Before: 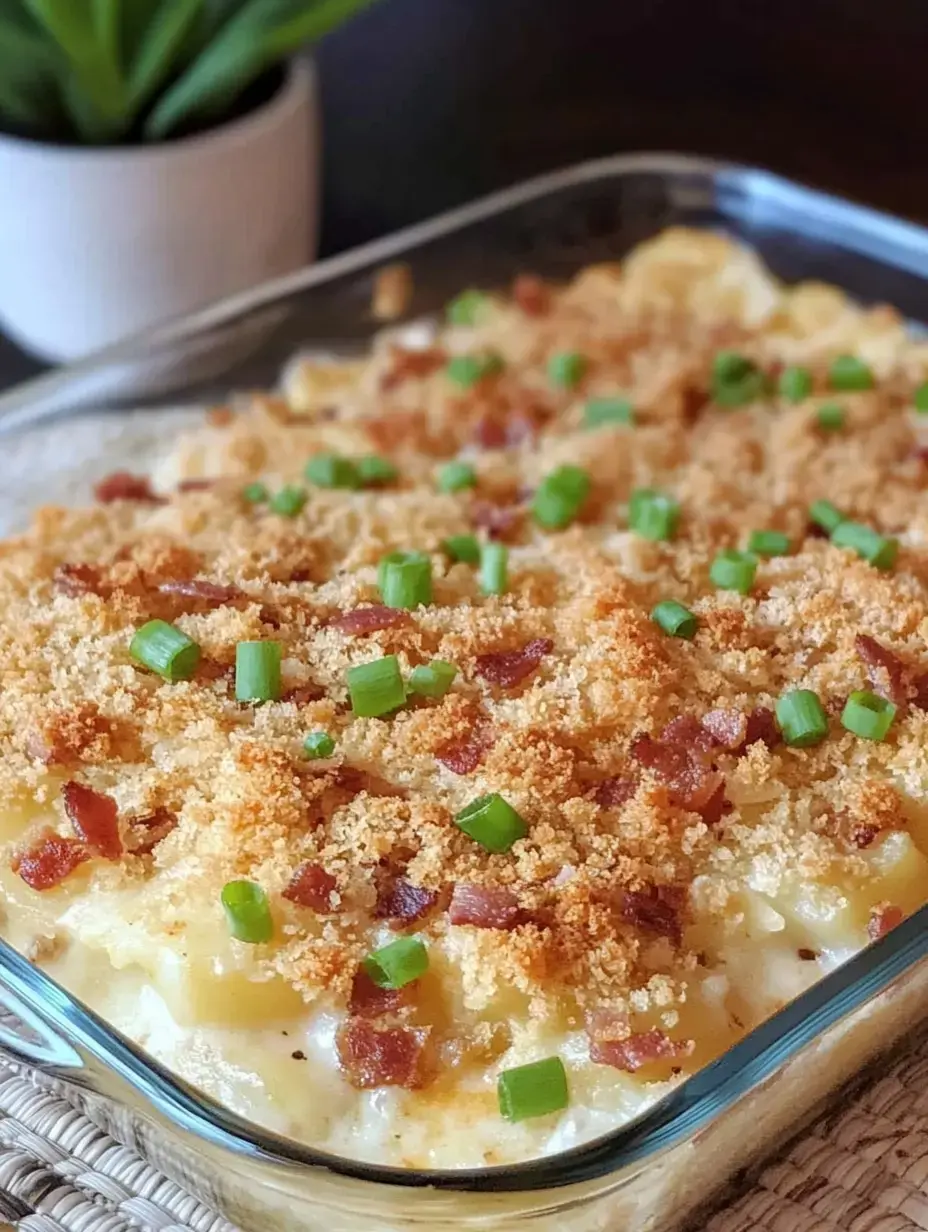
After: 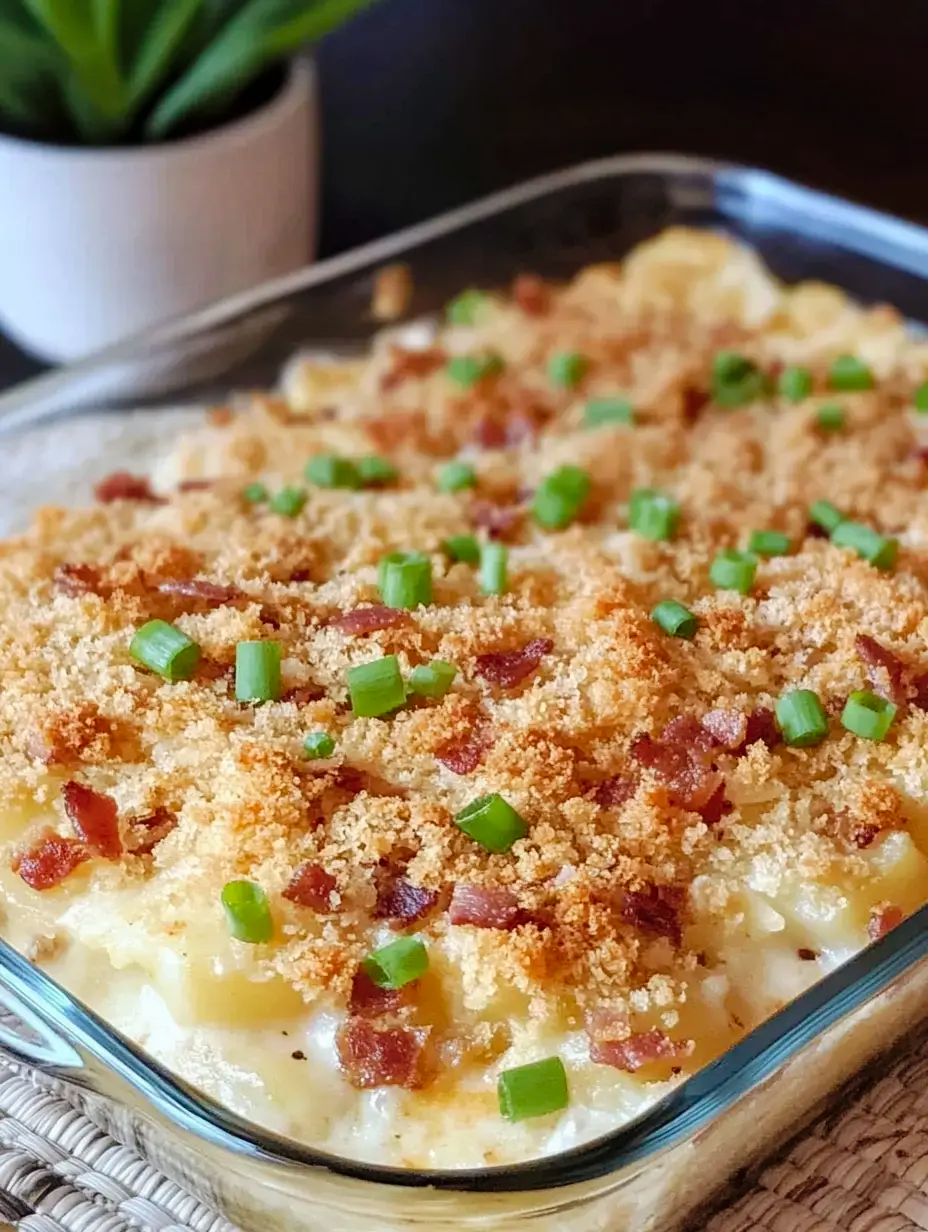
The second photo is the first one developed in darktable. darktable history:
tone curve: curves: ch0 [(0, 0) (0.037, 0.025) (0.131, 0.093) (0.275, 0.256) (0.497, 0.51) (0.617, 0.643) (0.704, 0.732) (0.813, 0.832) (0.911, 0.925) (0.997, 0.995)]; ch1 [(0, 0) (0.301, 0.3) (0.444, 0.45) (0.493, 0.495) (0.507, 0.503) (0.534, 0.533) (0.582, 0.58) (0.658, 0.693) (0.746, 0.77) (1, 1)]; ch2 [(0, 0) (0.246, 0.233) (0.36, 0.352) (0.415, 0.418) (0.476, 0.492) (0.502, 0.504) (0.525, 0.518) (0.539, 0.544) (0.586, 0.602) (0.634, 0.651) (0.706, 0.727) (0.853, 0.852) (1, 0.951)], preserve colors none
